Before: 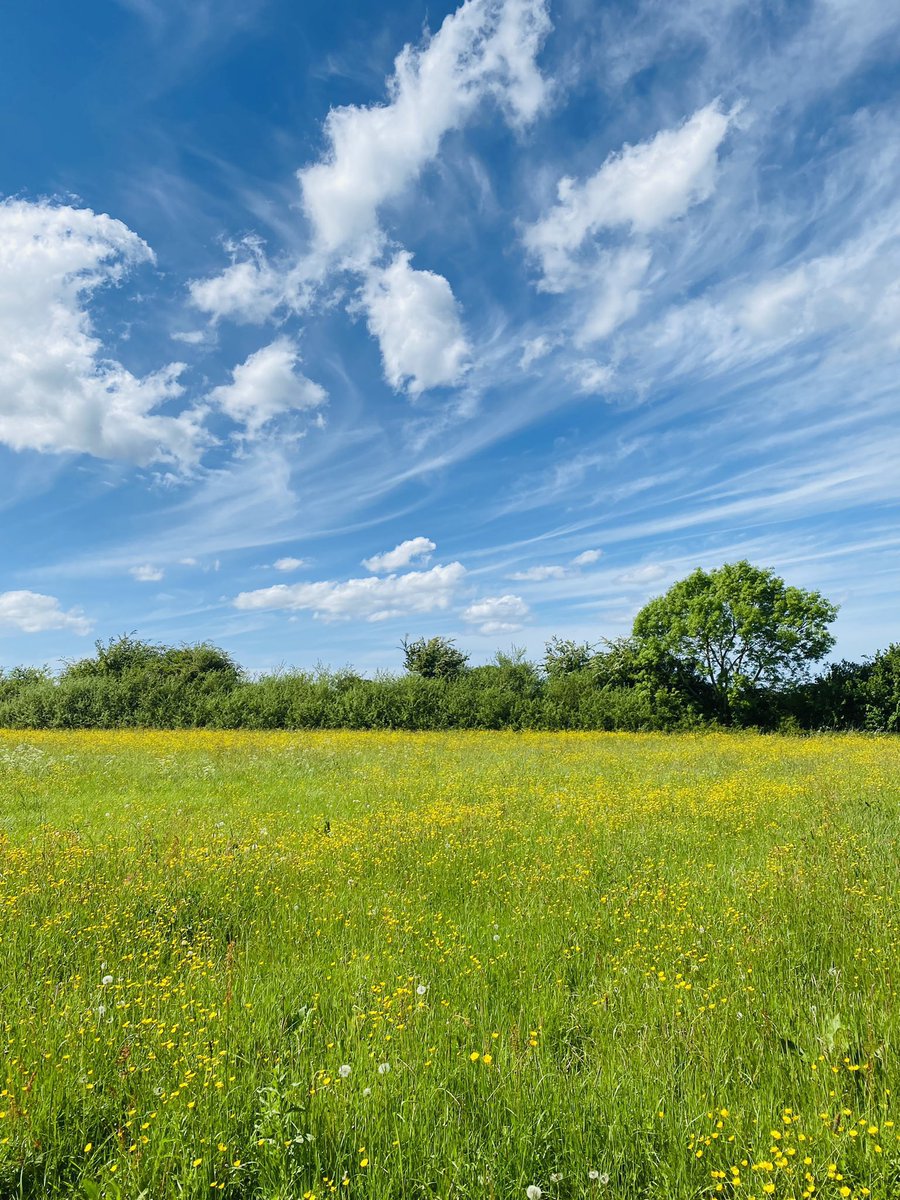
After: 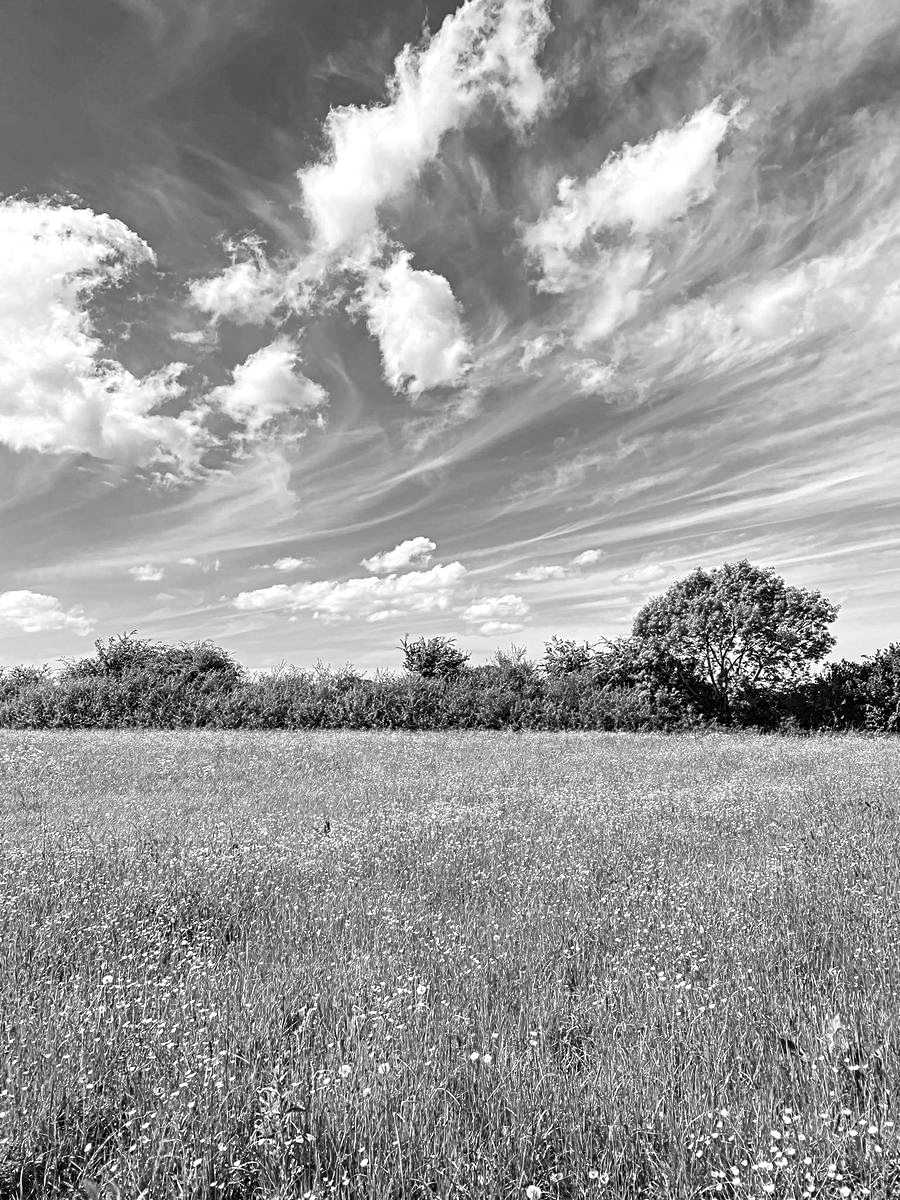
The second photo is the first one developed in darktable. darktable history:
color balance rgb: linear chroma grading › shadows 10%, linear chroma grading › highlights 10%, linear chroma grading › global chroma 15%, linear chroma grading › mid-tones 15%, perceptual saturation grading › global saturation 40%, perceptual saturation grading › highlights -25%, perceptual saturation grading › mid-tones 35%, perceptual saturation grading › shadows 35%, perceptual brilliance grading › global brilliance 11.29%, global vibrance 11.29%
contrast equalizer: y [[0.5, 0.5, 0.5, 0.539, 0.64, 0.611], [0.5 ×6], [0.5 ×6], [0 ×6], [0 ×6]]
monochrome: on, module defaults
